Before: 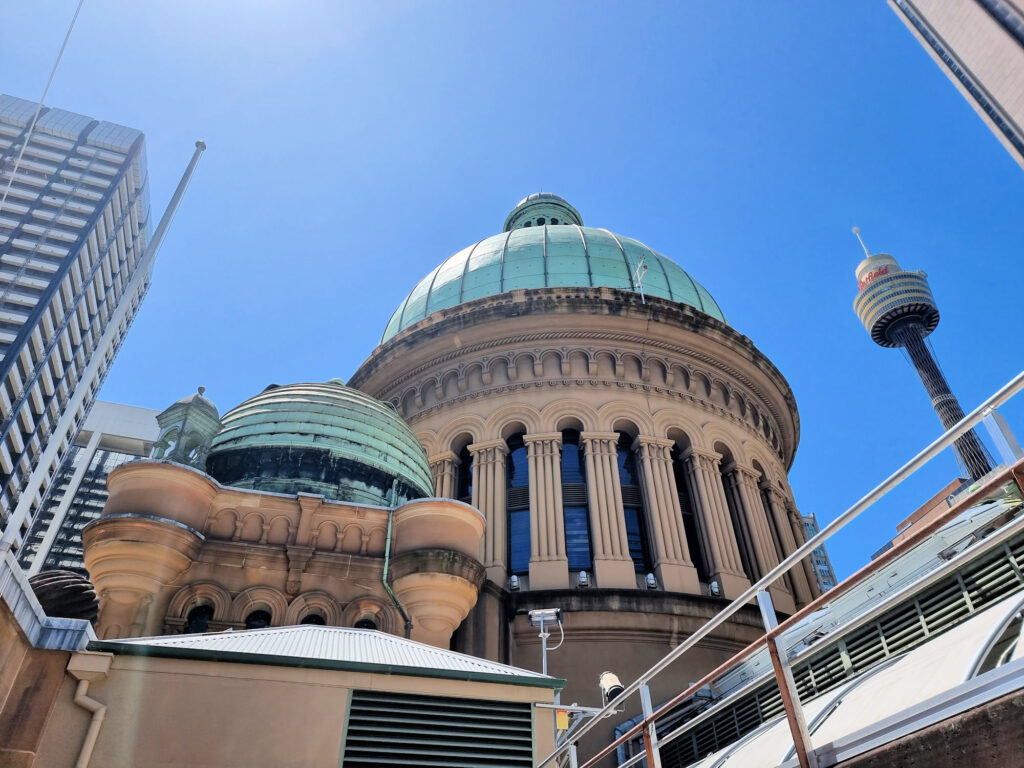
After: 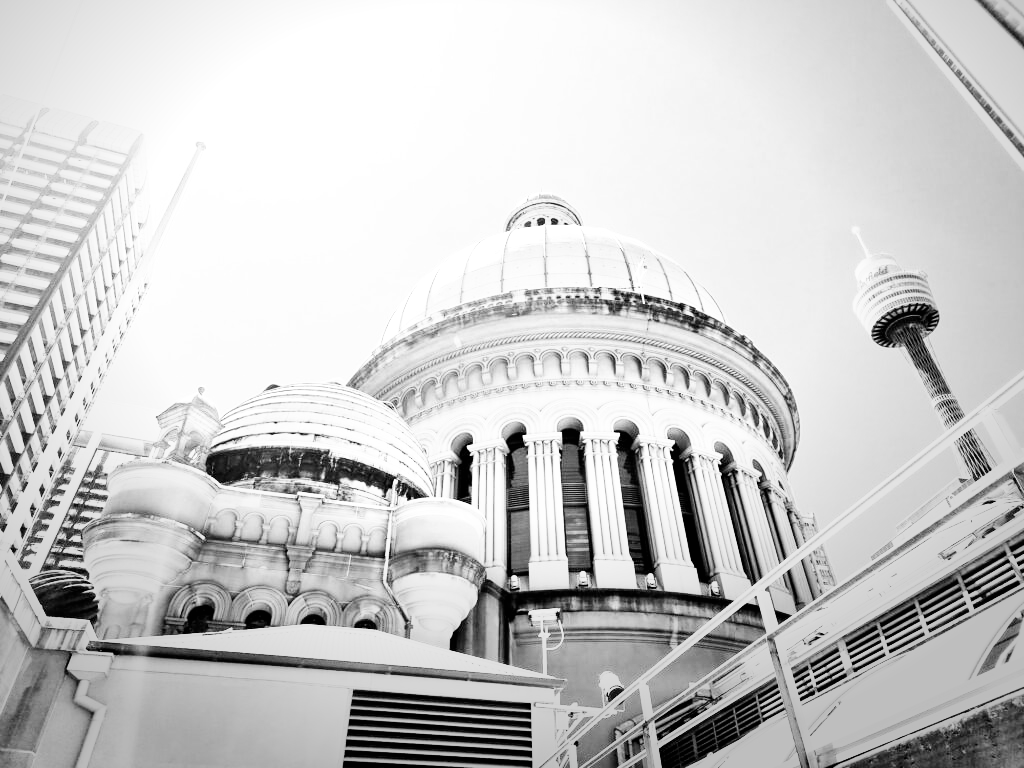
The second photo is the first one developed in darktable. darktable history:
color zones: curves: ch1 [(0, -0.394) (0.143, -0.394) (0.286, -0.394) (0.429, -0.392) (0.571, -0.391) (0.714, -0.391) (0.857, -0.391) (1, -0.394)], mix 33.52%
color balance rgb: global offset › luminance -0.418%, perceptual saturation grading › global saturation 40.889%
exposure: exposure 1.151 EV, compensate highlight preservation false
base curve: curves: ch0 [(0, 0) (0.007, 0.004) (0.027, 0.03) (0.046, 0.07) (0.207, 0.54) (0.442, 0.872) (0.673, 0.972) (1, 1)], preserve colors none
vignetting: fall-off start 67.57%, fall-off radius 67.55%, center (-0.069, -0.316), automatic ratio true, unbound false
